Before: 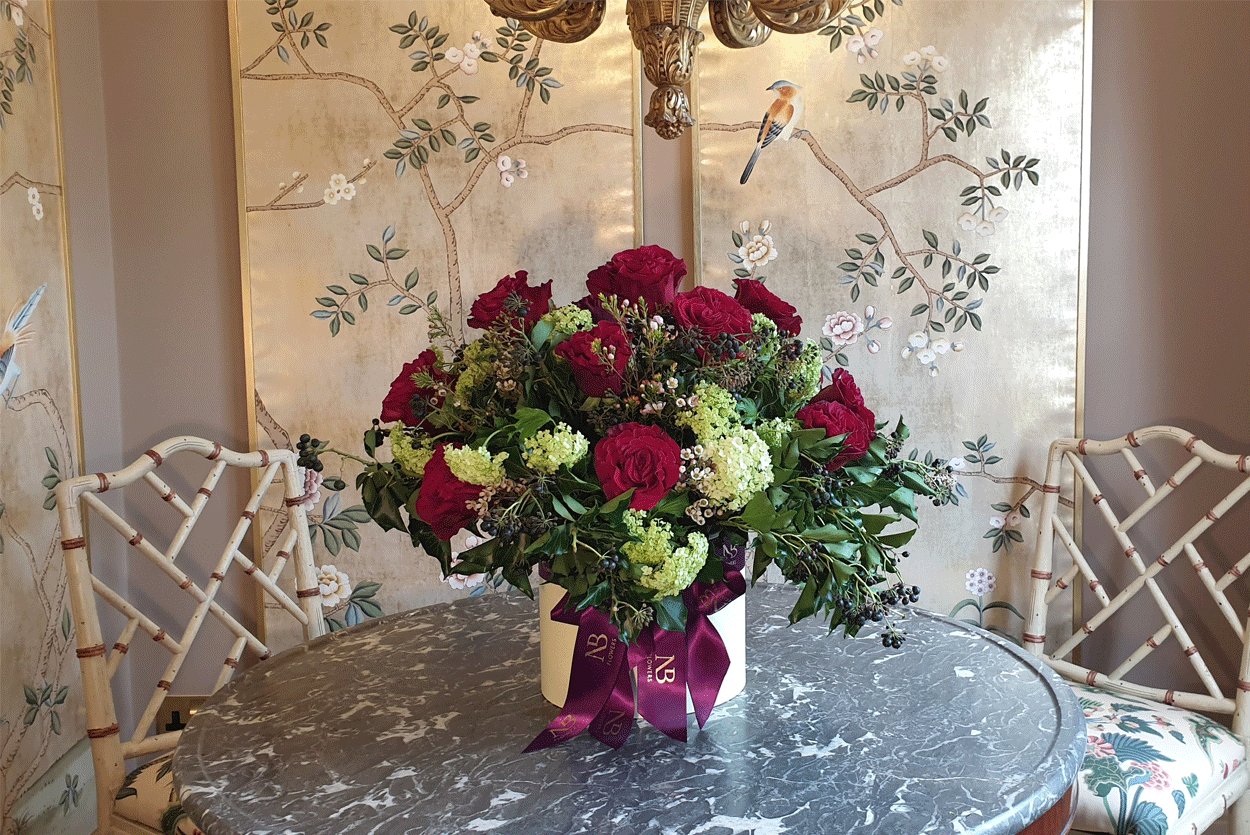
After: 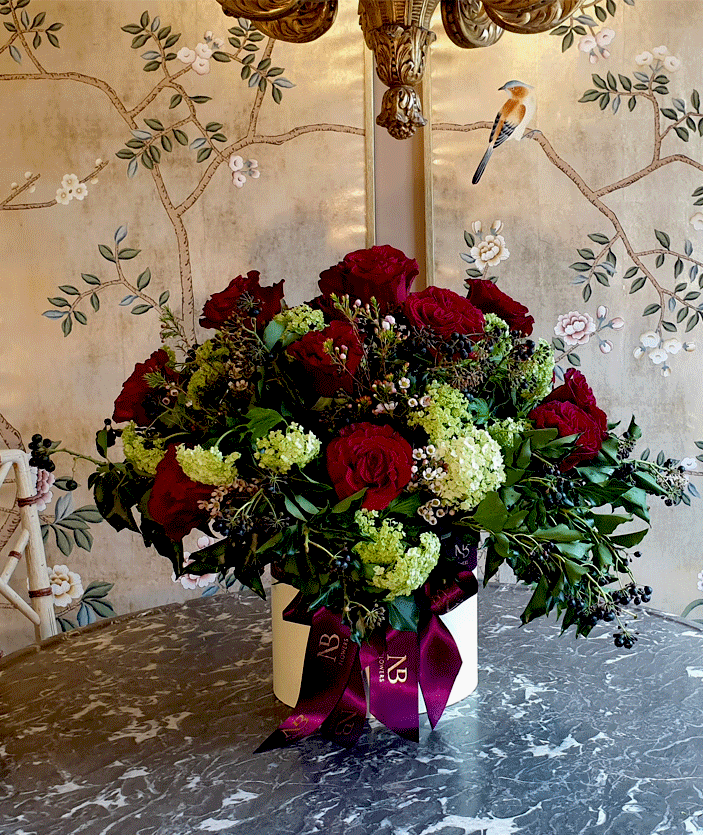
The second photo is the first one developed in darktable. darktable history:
crop: left 21.496%, right 22.254%
color balance rgb: perceptual saturation grading › global saturation 8.89%, saturation formula JzAzBz (2021)
exposure: black level correction 0.029, exposure -0.073 EV, compensate highlight preservation false
